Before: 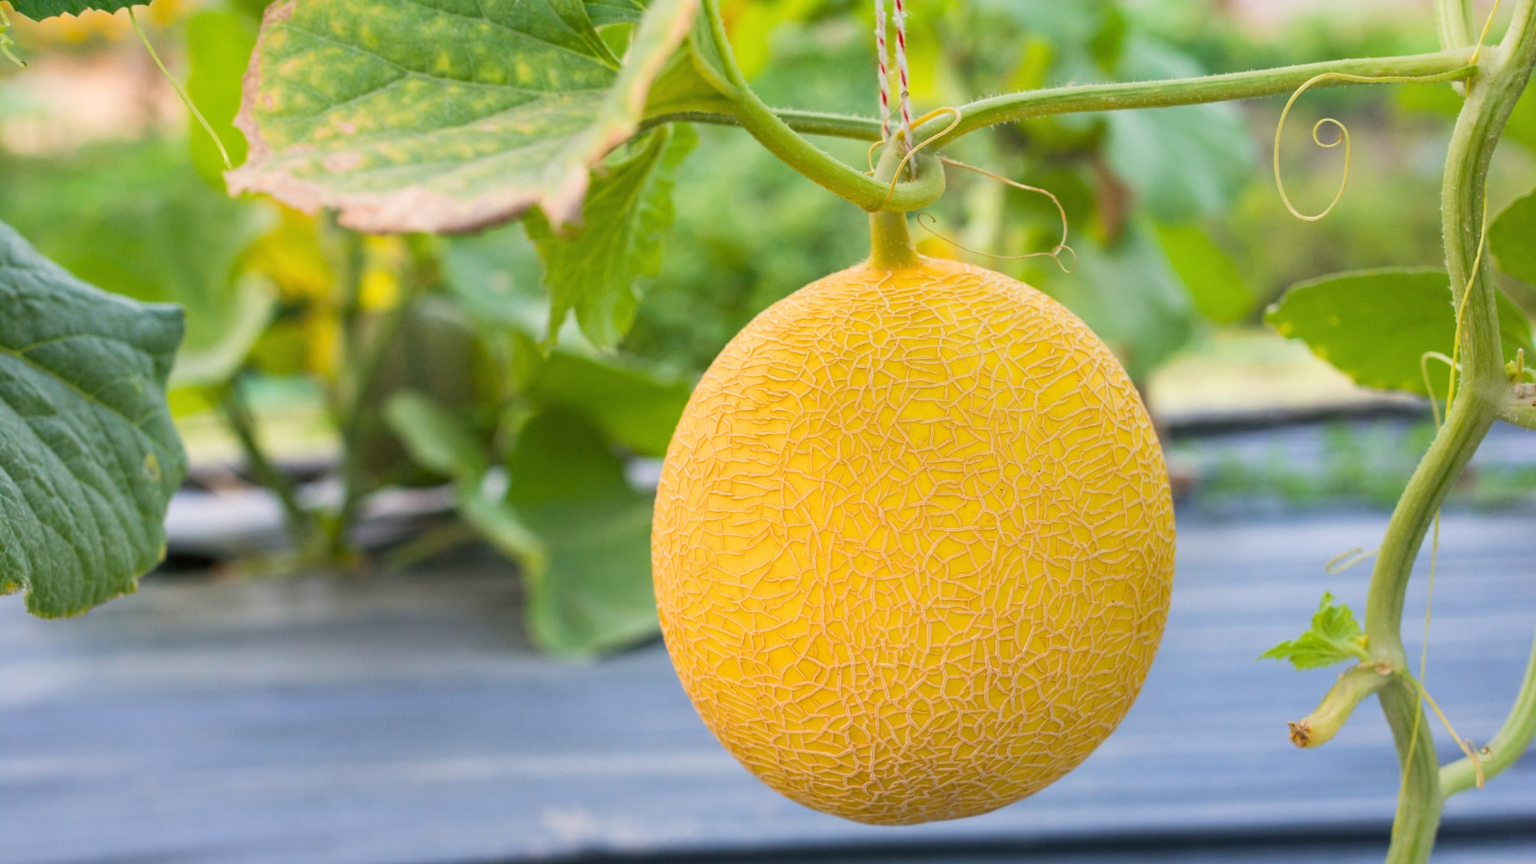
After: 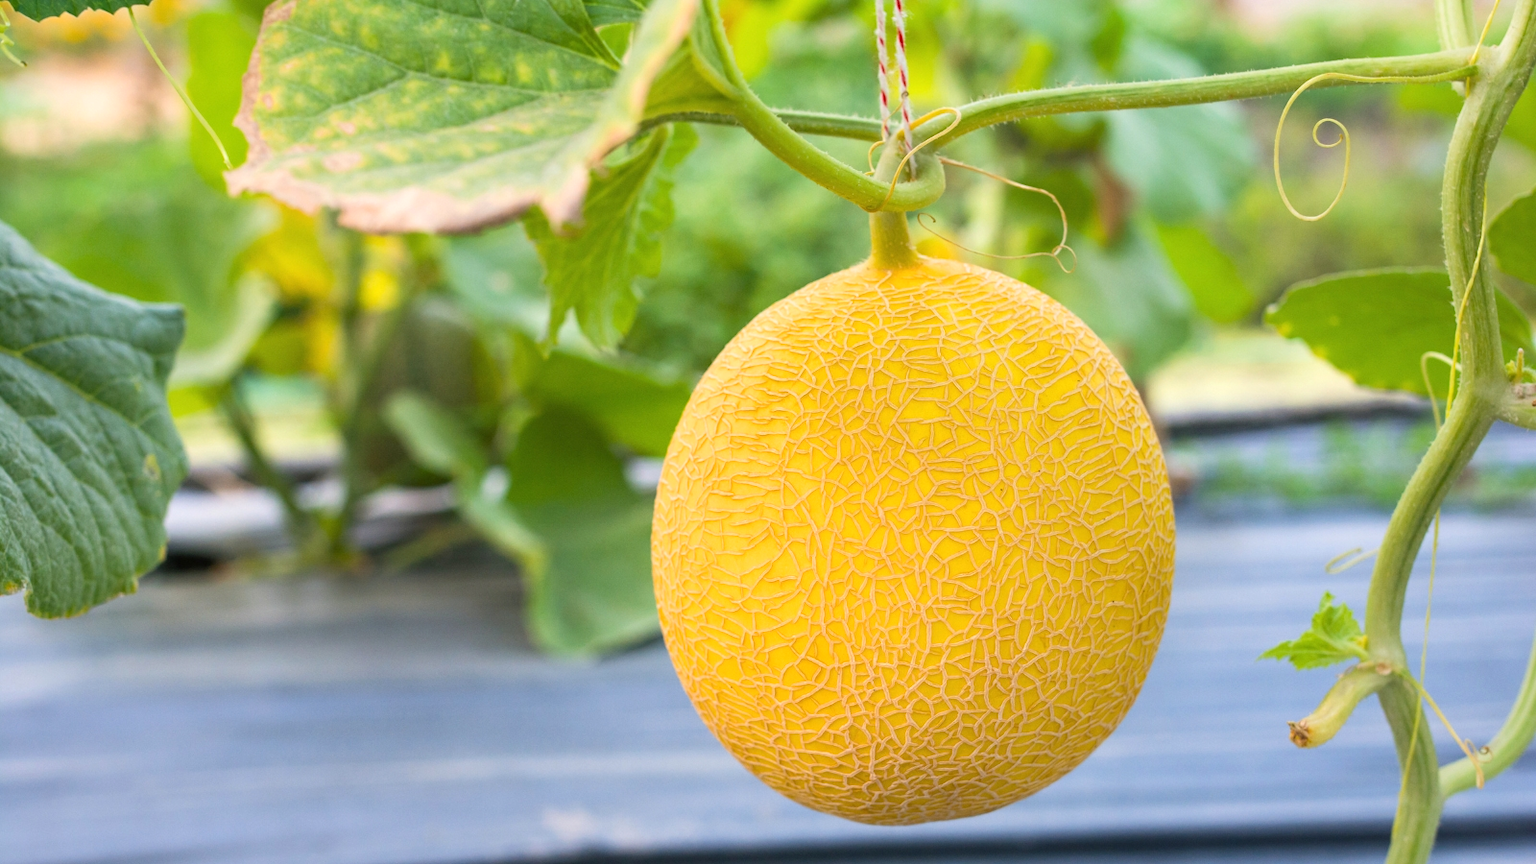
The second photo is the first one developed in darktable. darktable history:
exposure: exposure 0.213 EV, compensate exposure bias true, compensate highlight preservation false
